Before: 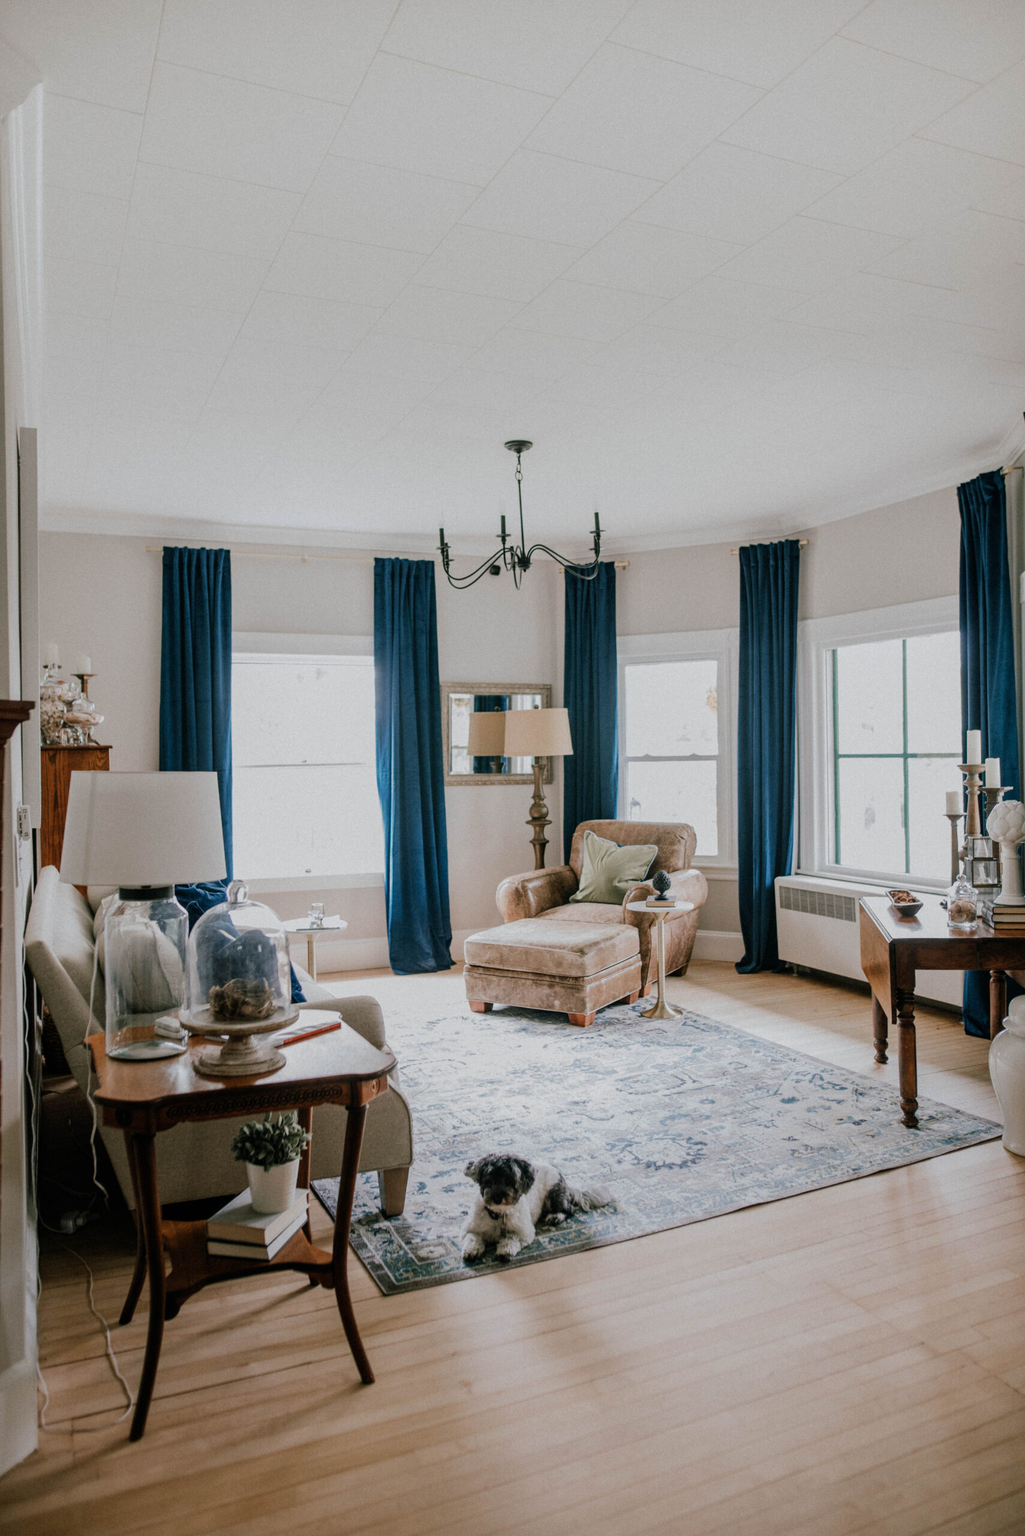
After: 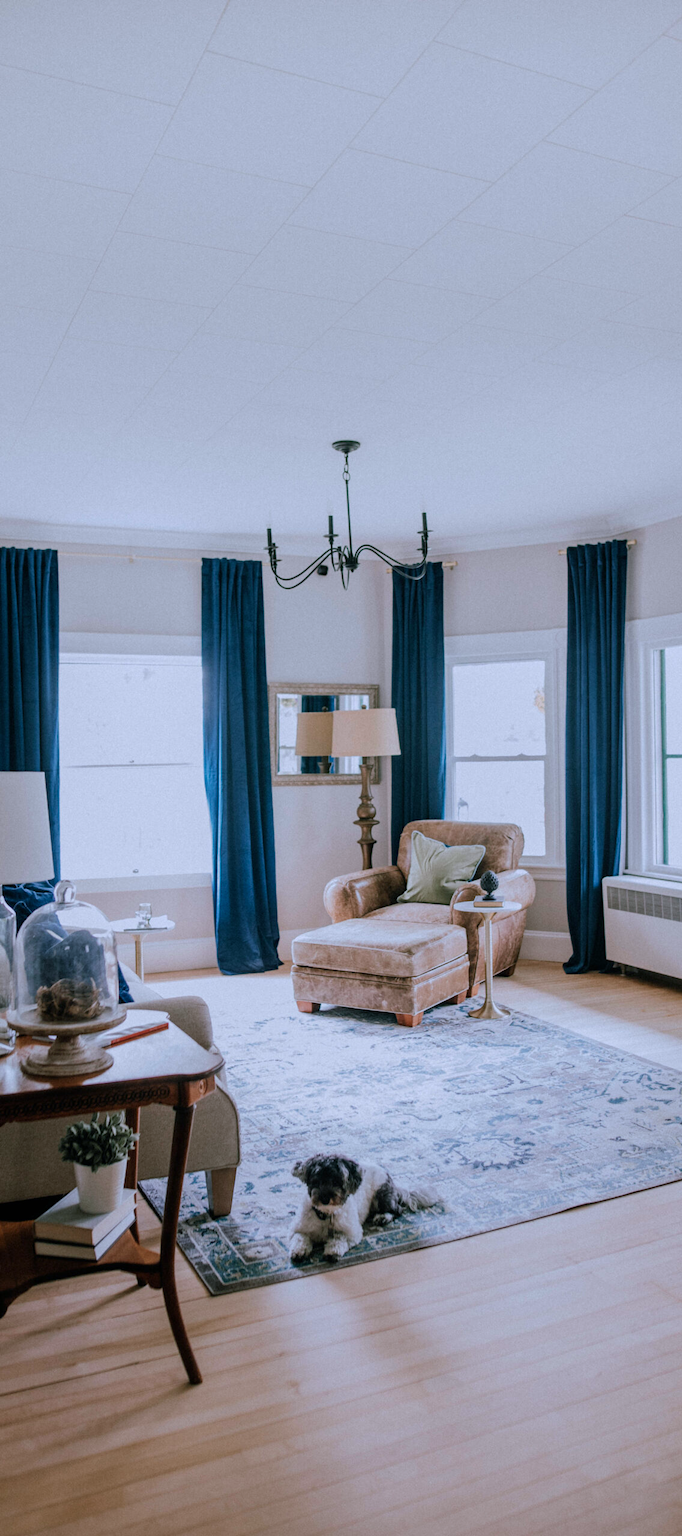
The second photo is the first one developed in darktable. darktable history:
velvia: strength 15%
crop: left 16.899%, right 16.556%
color calibration: illuminant as shot in camera, x 0.37, y 0.382, temperature 4313.32 K
